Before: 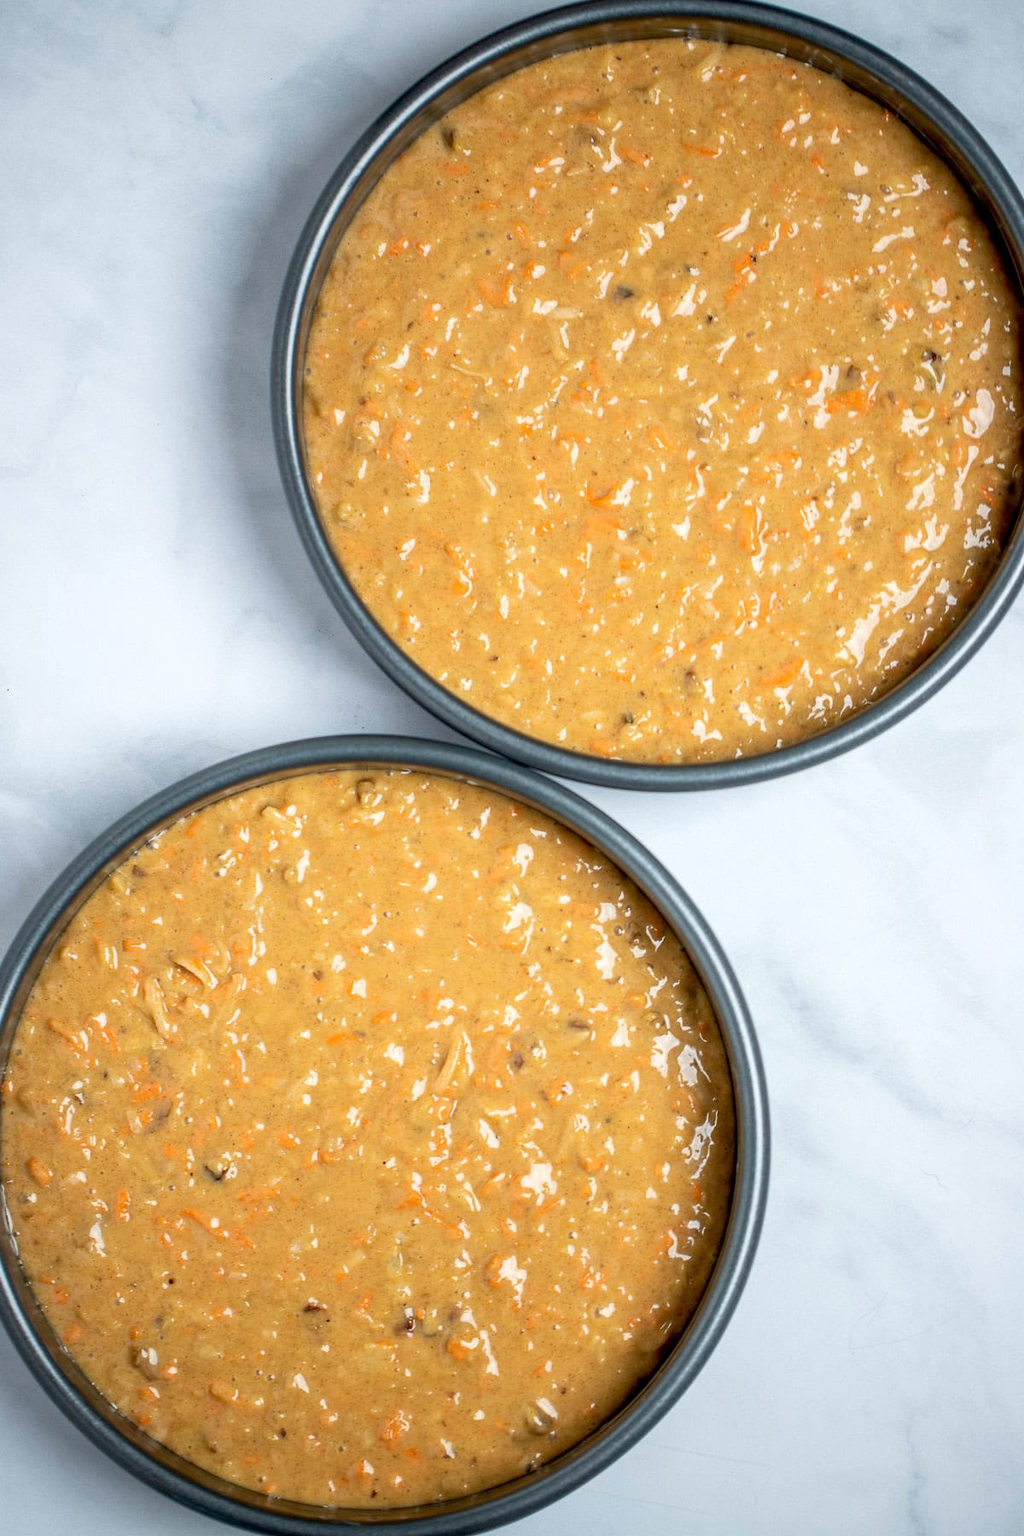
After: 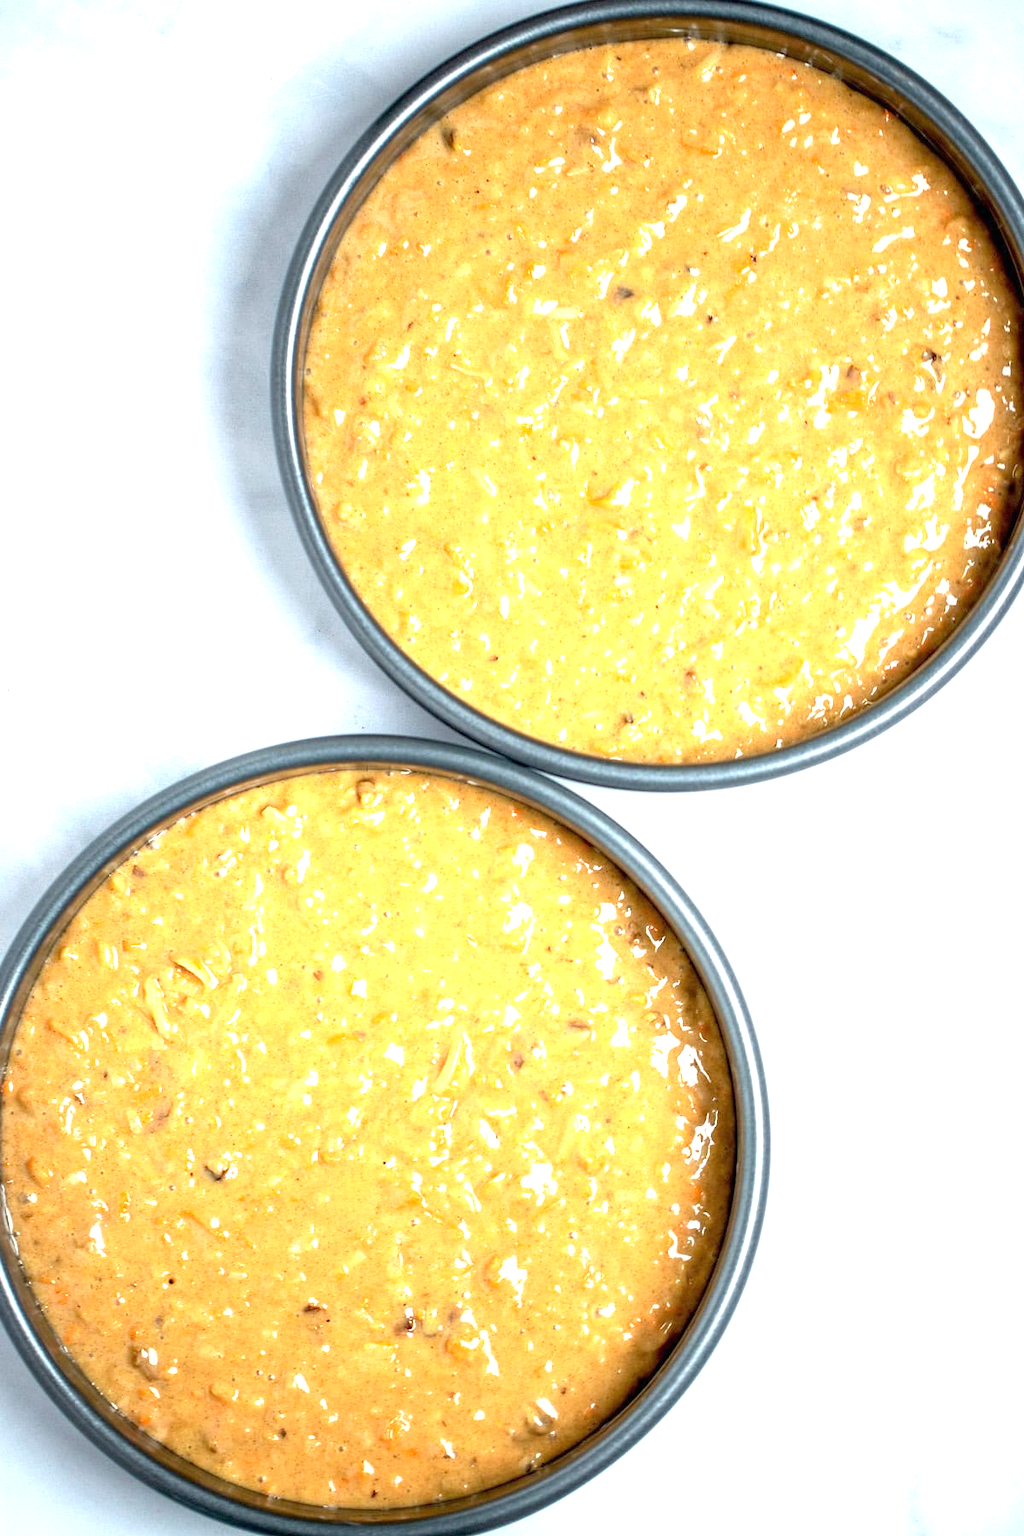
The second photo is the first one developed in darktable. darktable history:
exposure: black level correction 0, exposure 1.096 EV, compensate exposure bias true, compensate highlight preservation false
